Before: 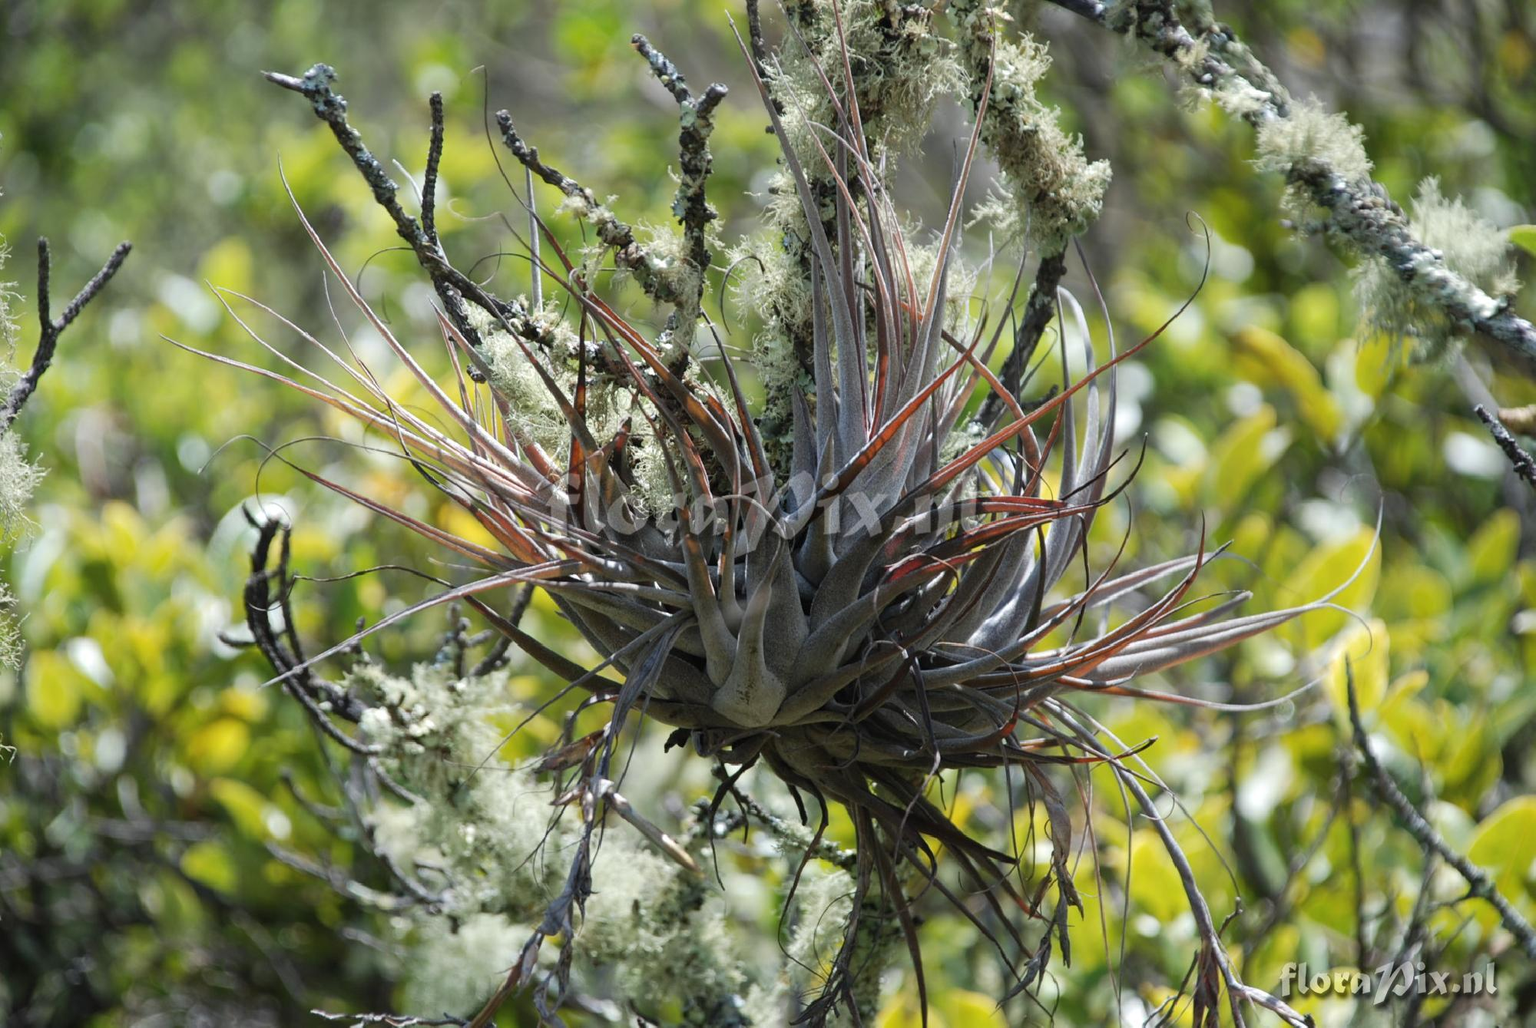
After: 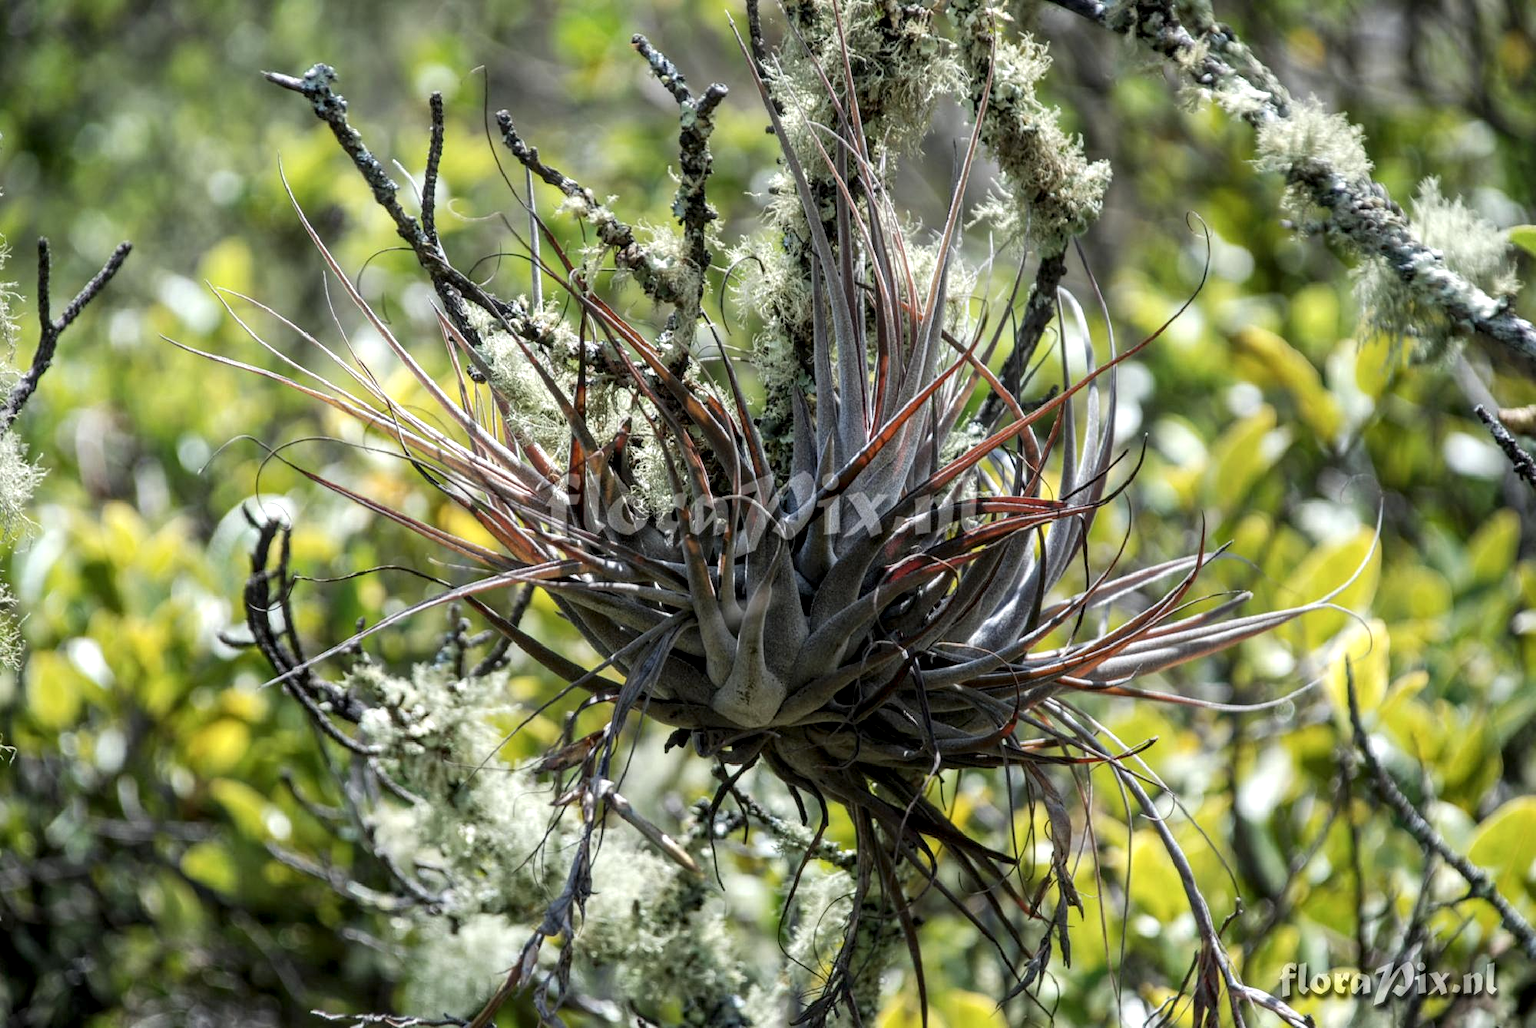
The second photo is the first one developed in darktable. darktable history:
local contrast: detail 150%
